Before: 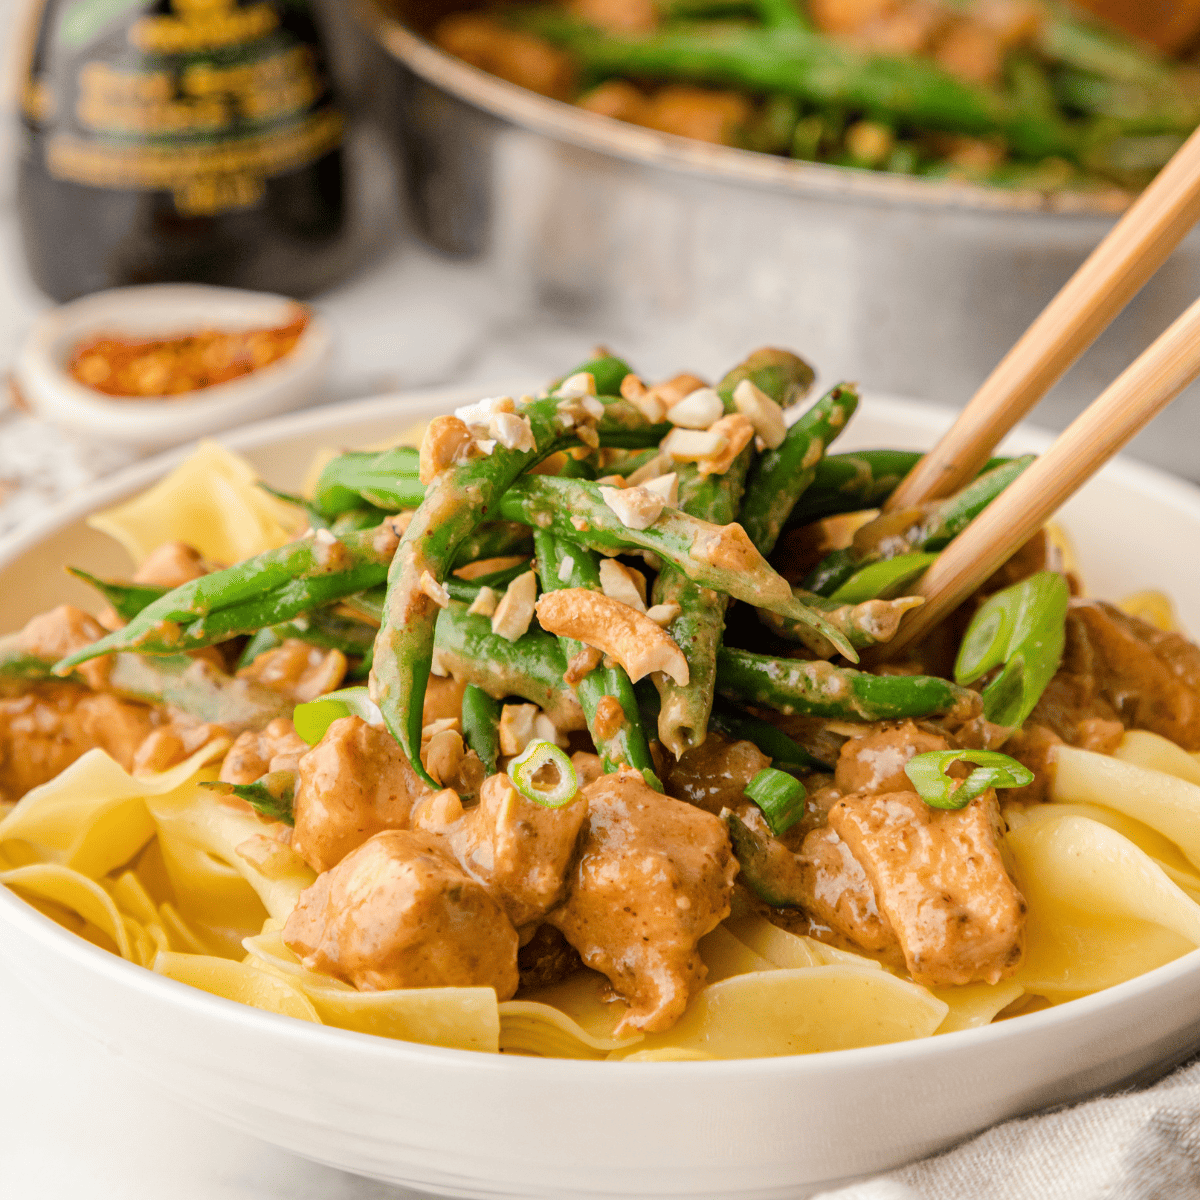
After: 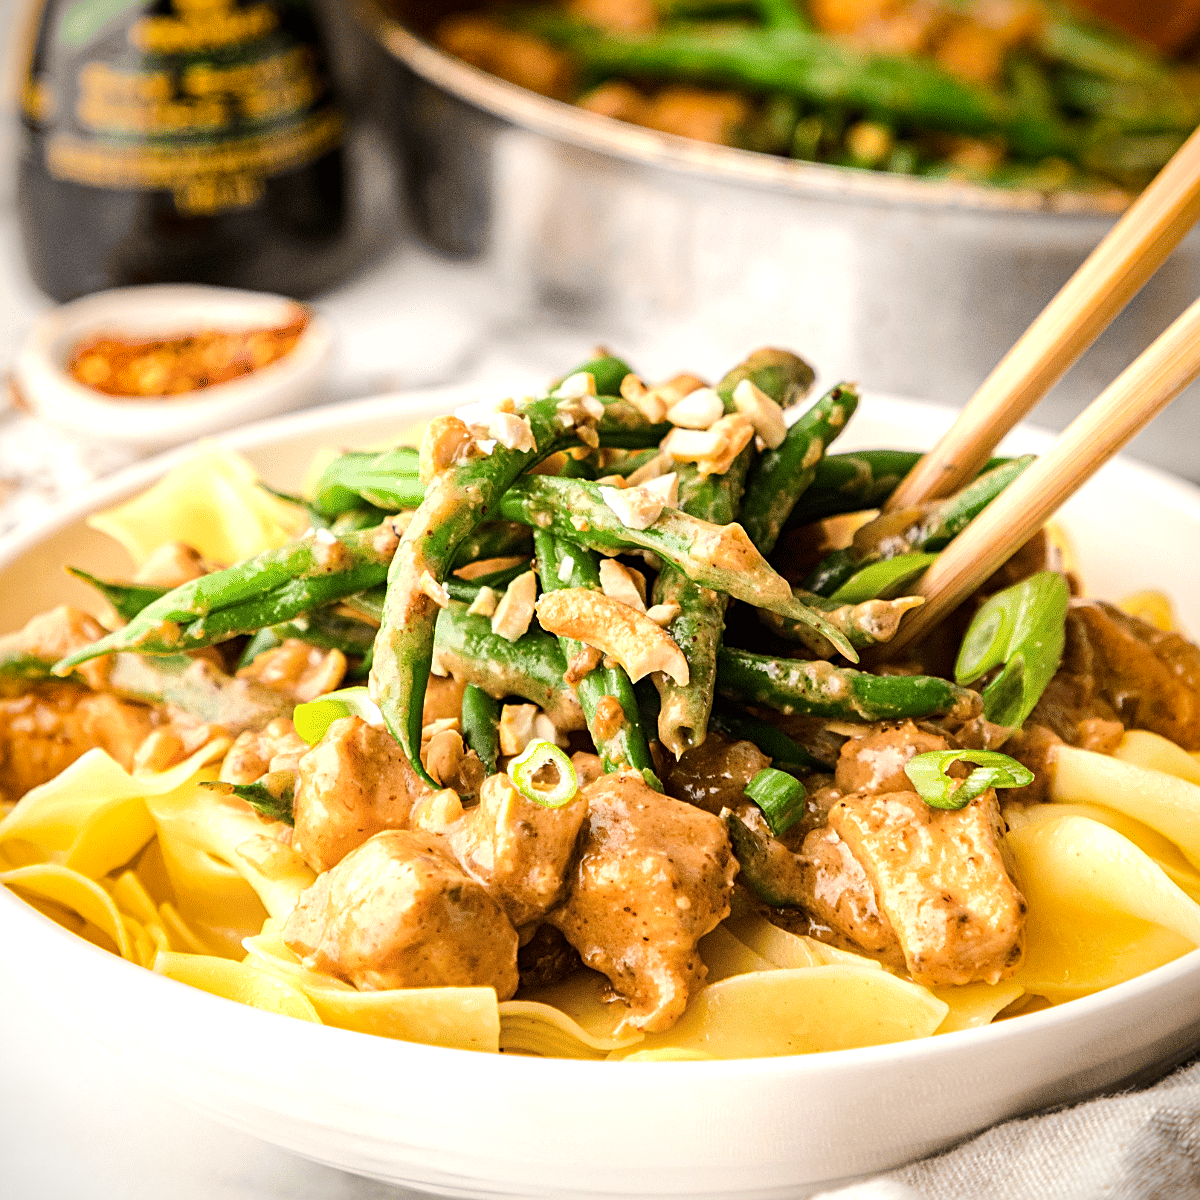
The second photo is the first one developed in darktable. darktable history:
sharpen: on, module defaults
vignetting: fall-off radius 61.21%, saturation 0.374, unbound false
tone equalizer: -8 EV -0.763 EV, -7 EV -0.671 EV, -6 EV -0.609 EV, -5 EV -0.372 EV, -3 EV 0.405 EV, -2 EV 0.6 EV, -1 EV 0.696 EV, +0 EV 0.743 EV, edges refinement/feathering 500, mask exposure compensation -1.57 EV, preserve details no
